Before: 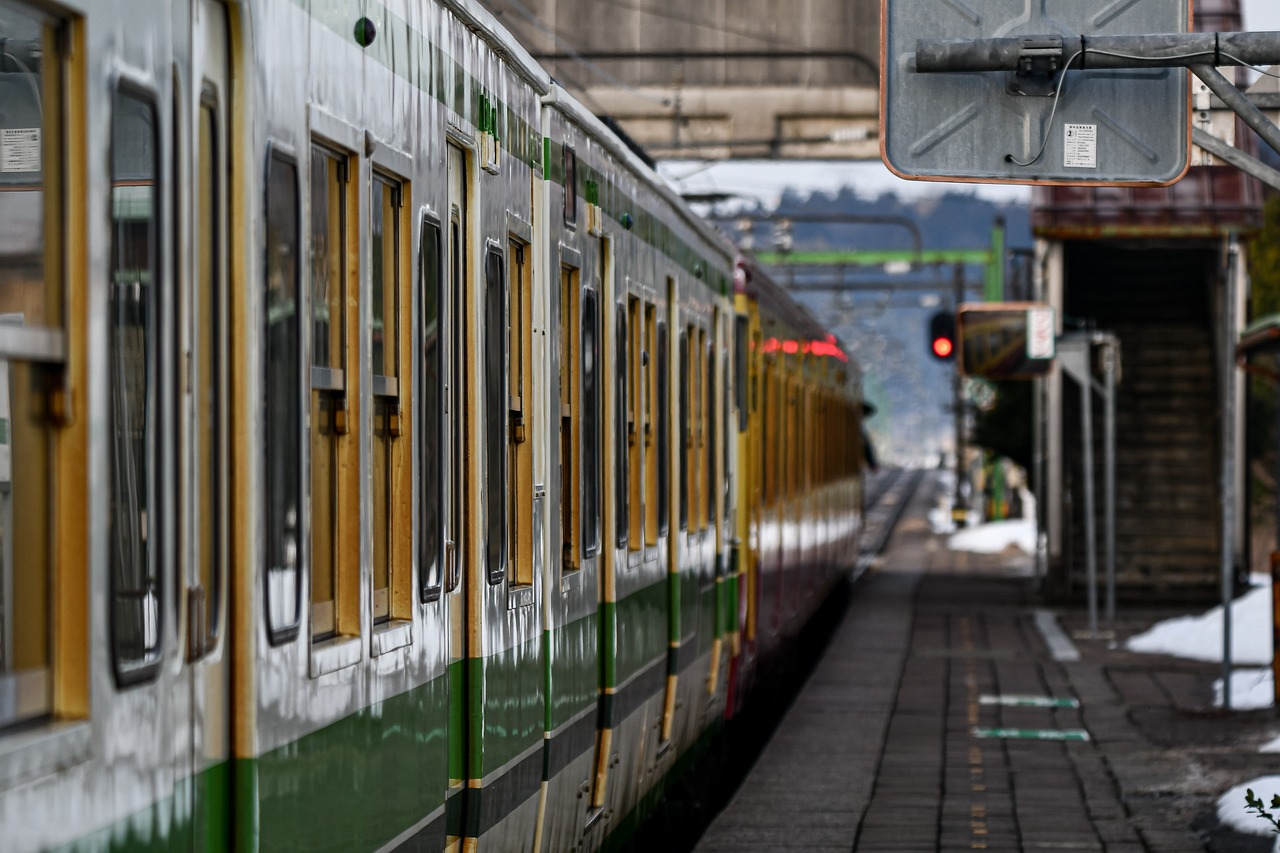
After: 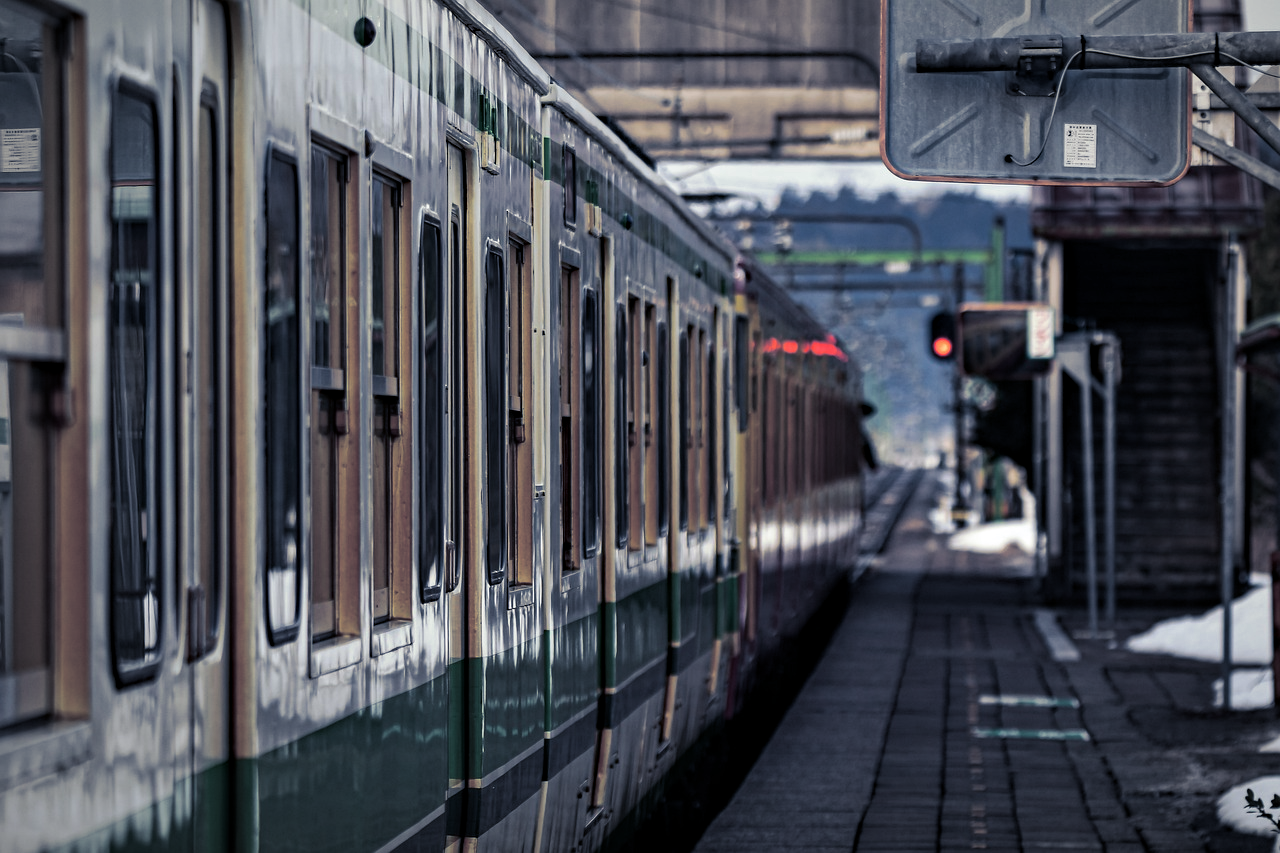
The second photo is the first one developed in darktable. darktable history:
vignetting: fall-off radius 100%, width/height ratio 1.337
haze removal: compatibility mode true, adaptive false
split-toning: shadows › hue 230.4°
color zones: curves: ch0 [(0, 0.5) (0.143, 0.5) (0.286, 0.5) (0.429, 0.5) (0.571, 0.5) (0.714, 0.476) (0.857, 0.5) (1, 0.5)]; ch2 [(0, 0.5) (0.143, 0.5) (0.286, 0.5) (0.429, 0.5) (0.571, 0.5) (0.714, 0.487) (0.857, 0.5) (1, 0.5)]
